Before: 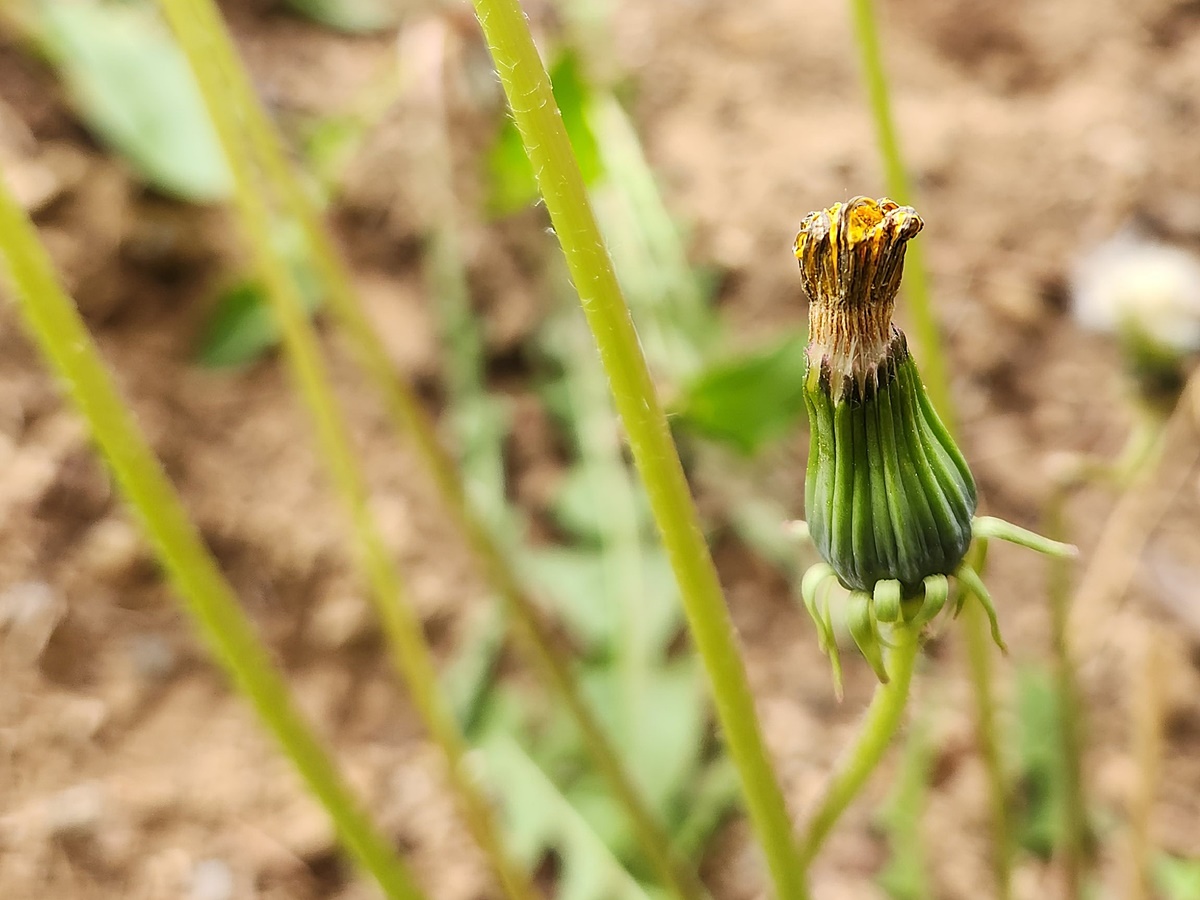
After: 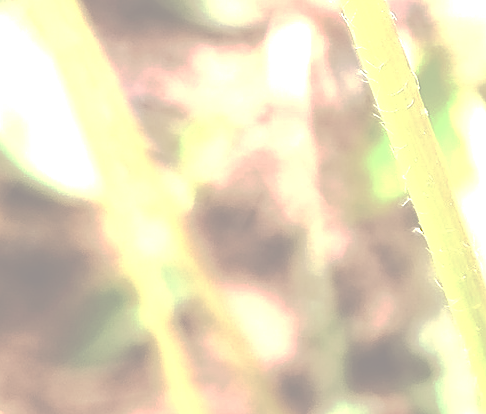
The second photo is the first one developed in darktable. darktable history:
color correction: highlights a* 5.54, highlights b* 5.26, saturation 0.628
tone curve: curves: ch0 [(0, 0) (0.003, 0.6) (0.011, 0.6) (0.025, 0.601) (0.044, 0.601) (0.069, 0.601) (0.1, 0.601) (0.136, 0.602) (0.177, 0.605) (0.224, 0.609) (0.277, 0.615) (0.335, 0.625) (0.399, 0.633) (0.468, 0.654) (0.543, 0.676) (0.623, 0.71) (0.709, 0.753) (0.801, 0.802) (0.898, 0.85) (1, 1)], preserve colors none
exposure: exposure 1.228 EV, compensate highlight preservation false
crop and rotate: left 11.126%, top 0.096%, right 48.329%, bottom 53.799%
sharpen: amount 0.211
haze removal: strength 0.278, distance 0.253, compatibility mode true, adaptive false
